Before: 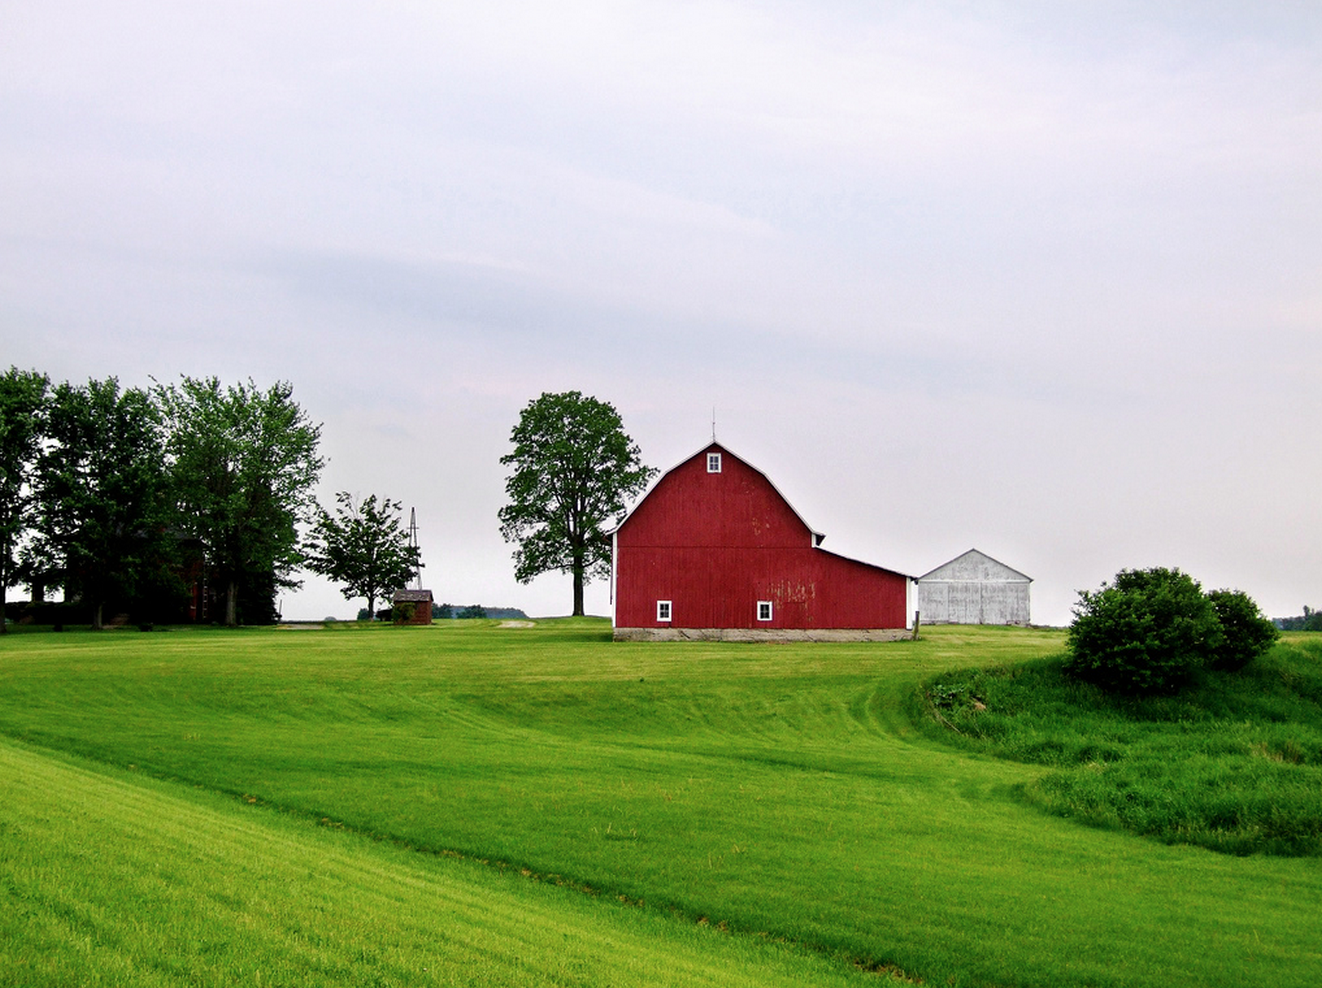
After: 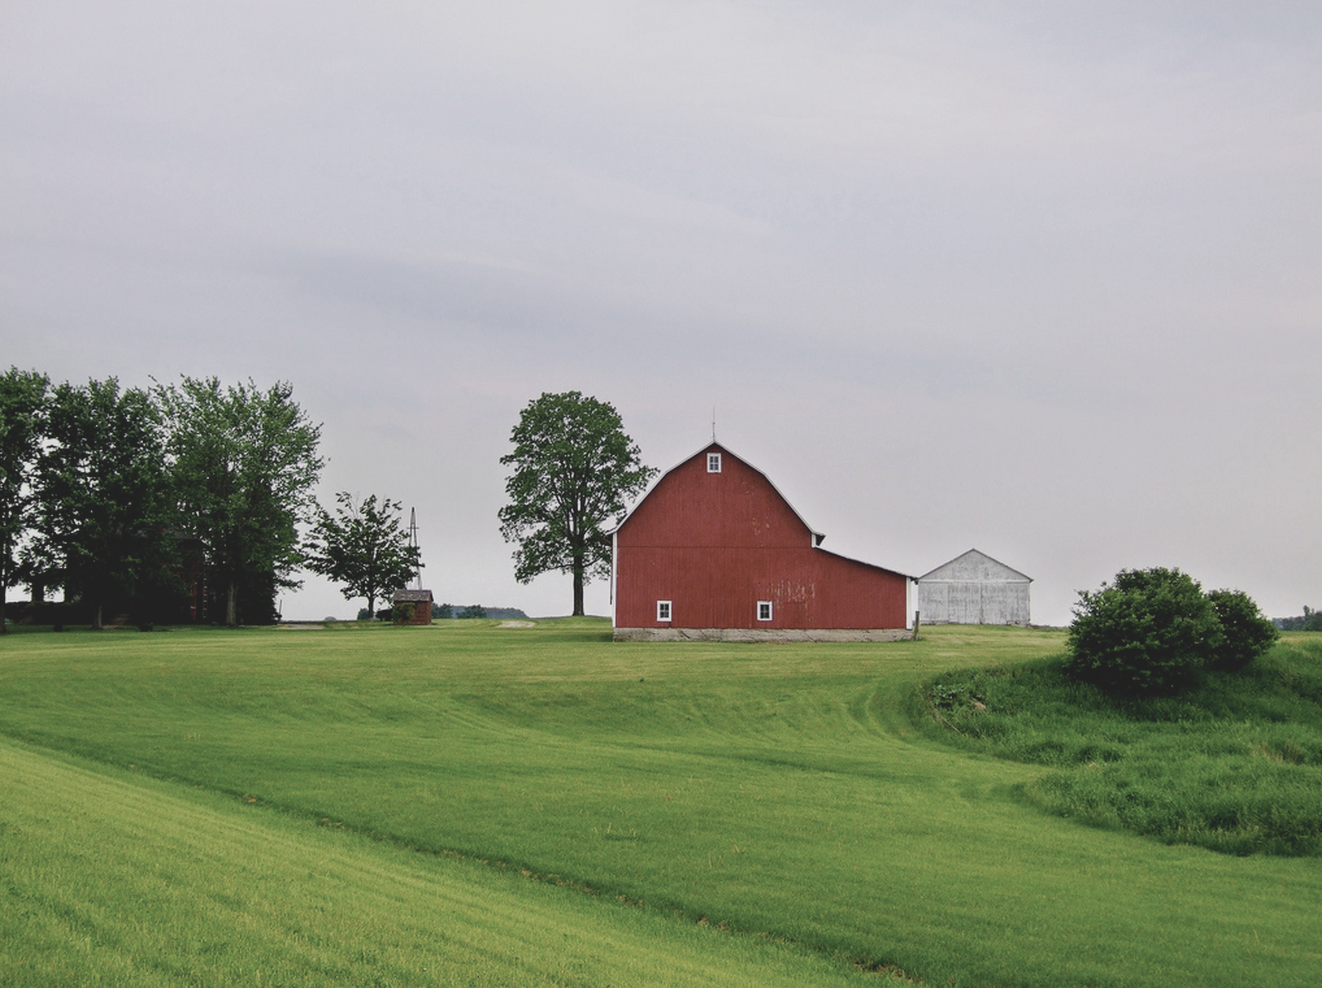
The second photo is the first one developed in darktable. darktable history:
contrast brightness saturation: contrast -0.25, saturation -0.434
tone equalizer: on, module defaults
